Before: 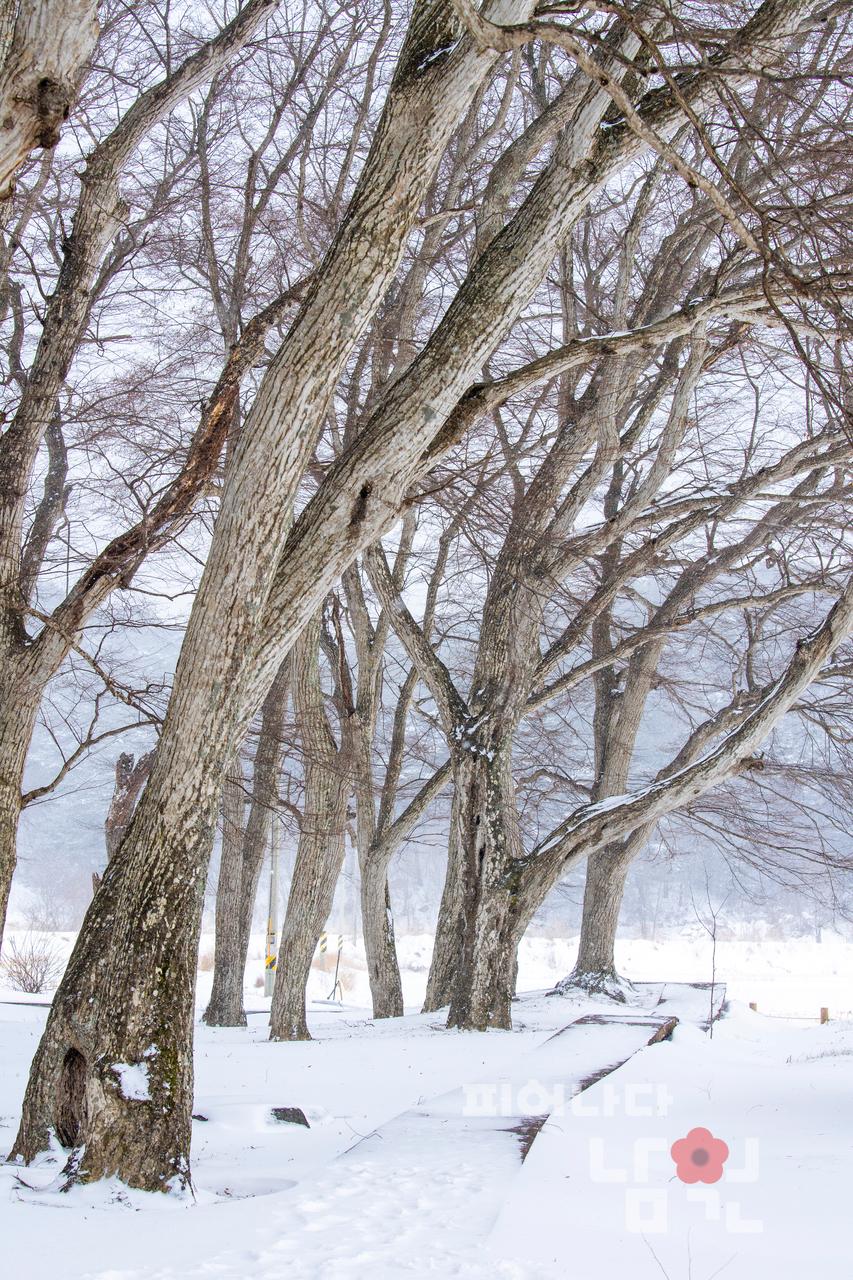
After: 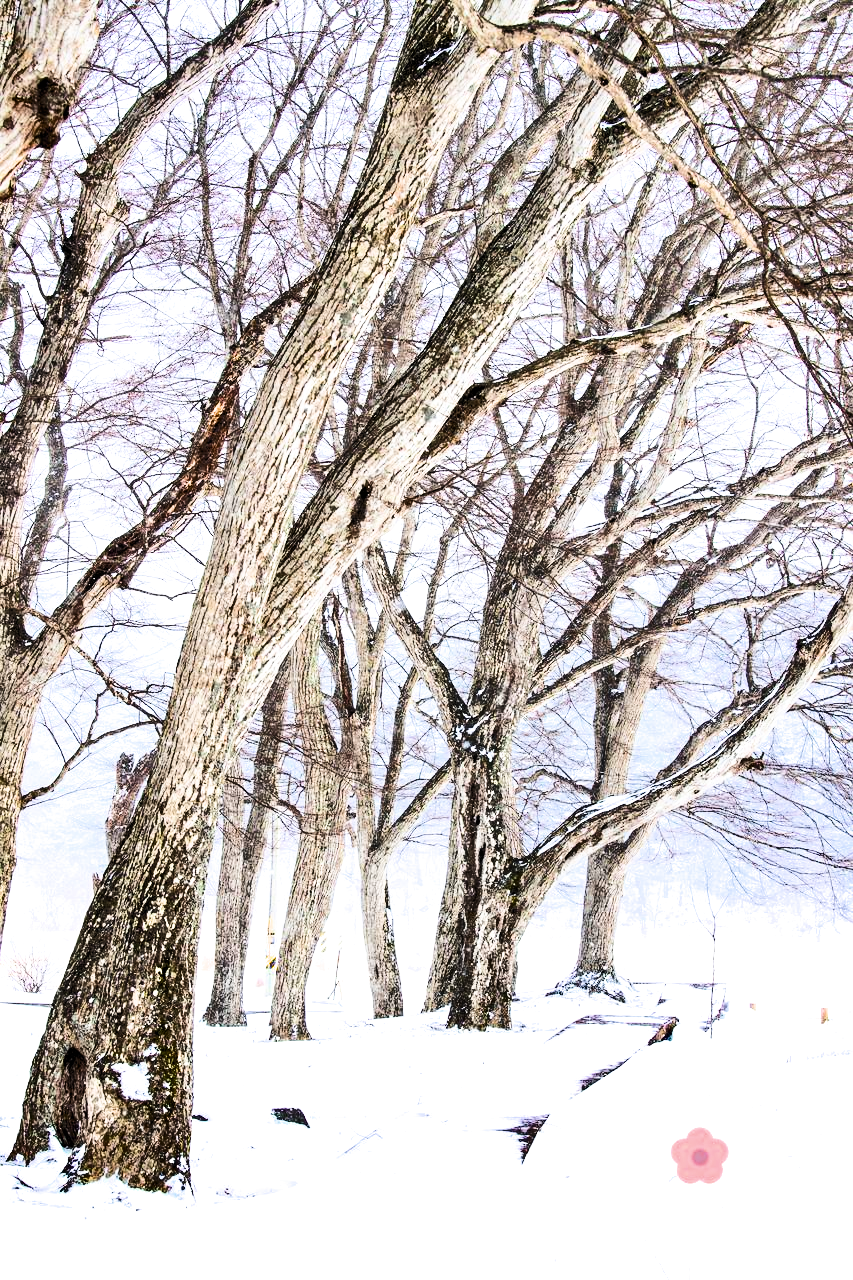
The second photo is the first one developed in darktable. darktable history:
filmic rgb: black relative exposure -4 EV, white relative exposure 3 EV, hardness 3.02, contrast 1.5
exposure: exposure 1.16 EV, compensate exposure bias true, compensate highlight preservation false
contrast brightness saturation: contrast 0.14, brightness 0.21
shadows and highlights: radius 108.52, shadows 44.07, highlights -67.8, low approximation 0.01, soften with gaussian
